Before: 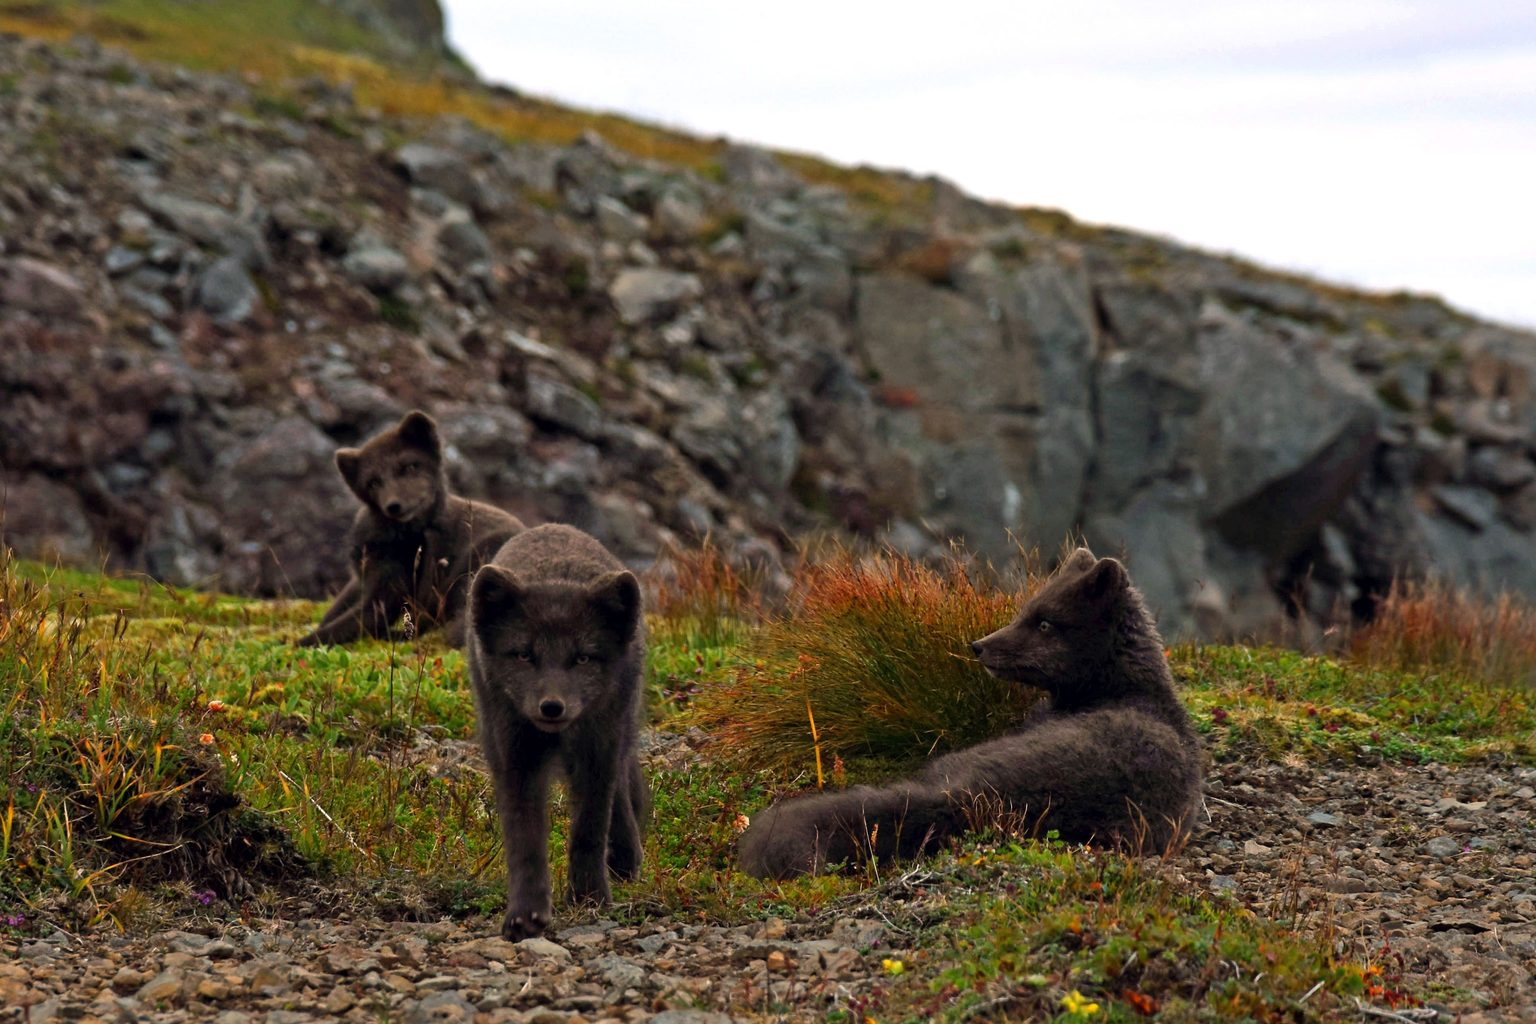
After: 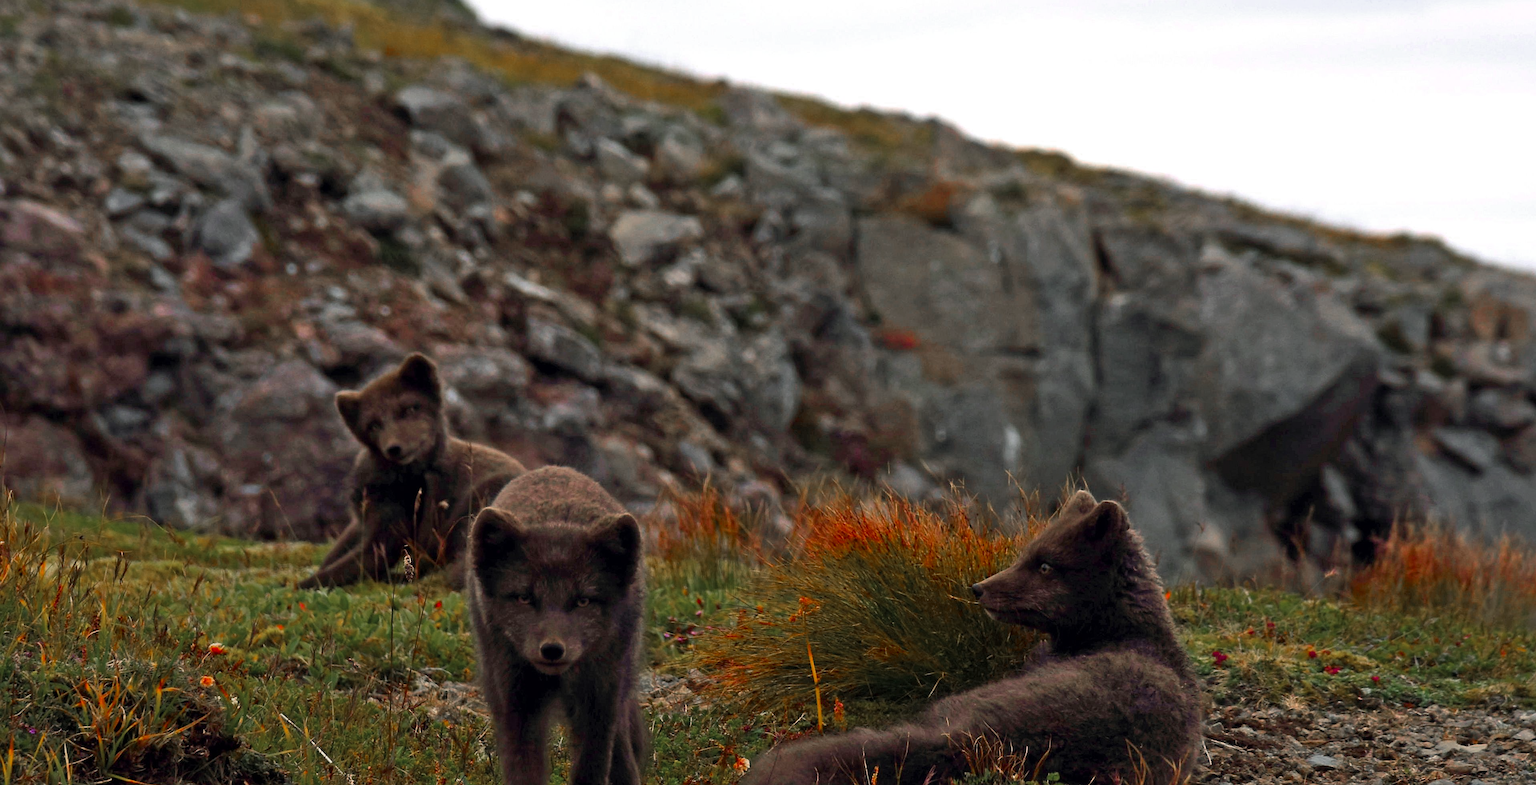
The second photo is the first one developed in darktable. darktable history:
color zones: curves: ch0 [(0, 0.48) (0.209, 0.398) (0.305, 0.332) (0.429, 0.493) (0.571, 0.5) (0.714, 0.5) (0.857, 0.5) (1, 0.48)]; ch1 [(0, 0.736) (0.143, 0.625) (0.225, 0.371) (0.429, 0.256) (0.571, 0.241) (0.714, 0.213) (0.857, 0.48) (1, 0.736)]; ch2 [(0, 0.448) (0.143, 0.498) (0.286, 0.5) (0.429, 0.5) (0.571, 0.5) (0.714, 0.5) (0.857, 0.5) (1, 0.448)]
sharpen: radius 1.272, amount 0.305, threshold 0
crop: top 5.667%, bottom 17.637%
